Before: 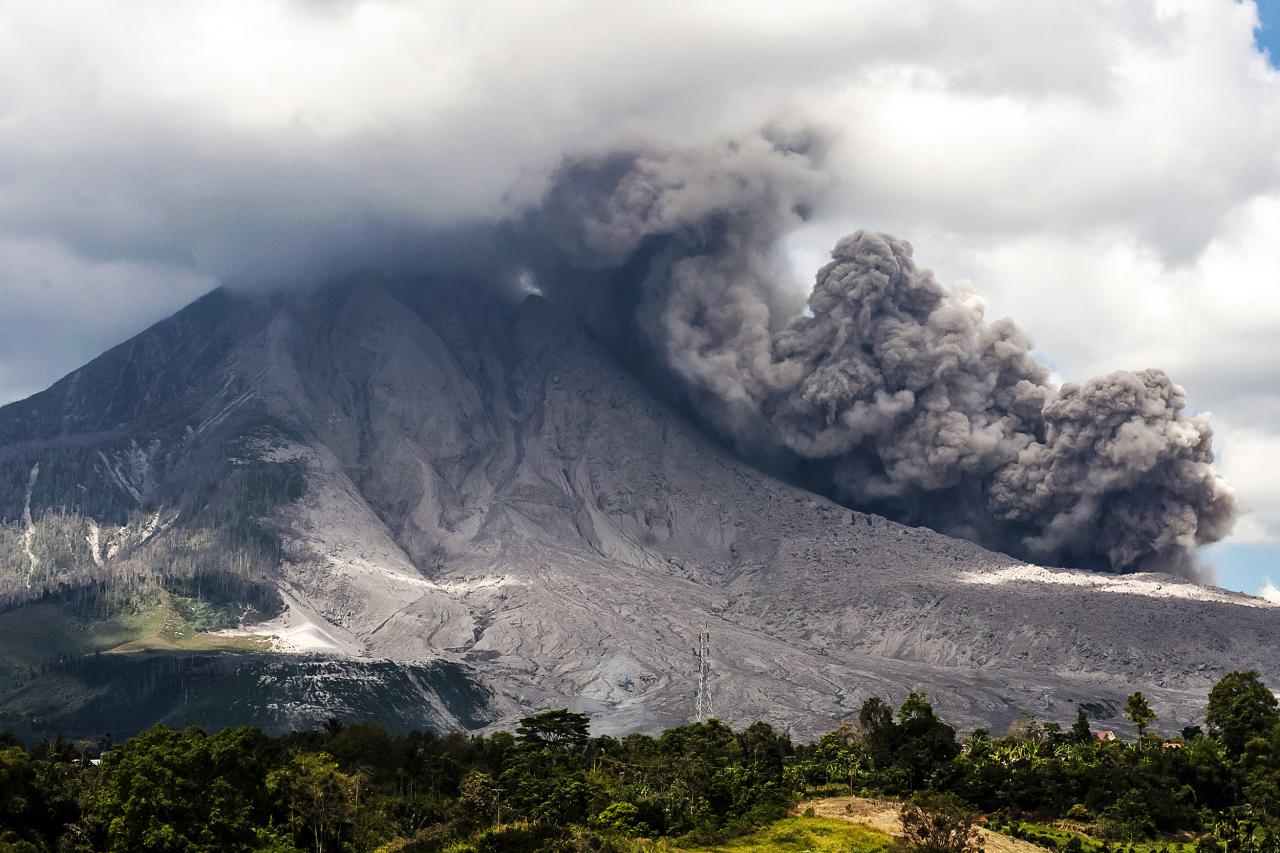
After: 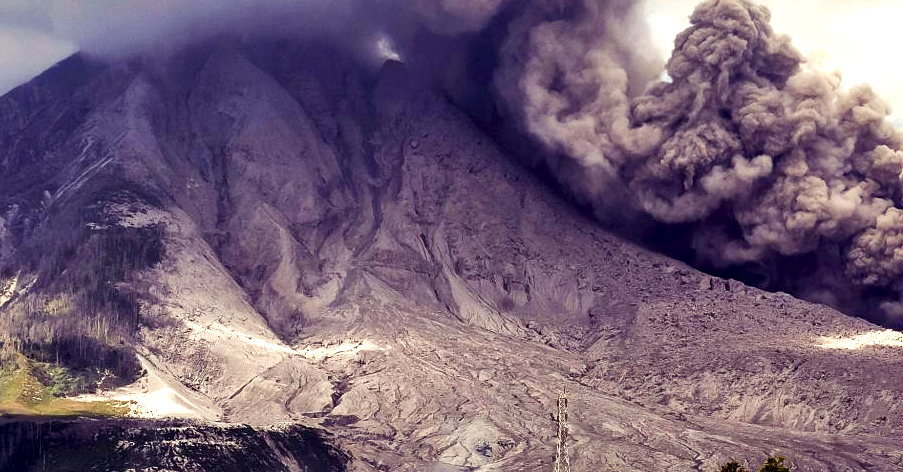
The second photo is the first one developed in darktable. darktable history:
crop: left 11.123%, top 27.61%, right 18.3%, bottom 17.034%
color balance rgb: shadows lift › luminance -21.66%, shadows lift › chroma 8.98%, shadows lift › hue 283.37°, power › chroma 1.55%, power › hue 25.59°, highlights gain › luminance 6.08%, highlights gain › chroma 2.55%, highlights gain › hue 90°, global offset › luminance -0.87%, perceptual saturation grading › global saturation 27.49%, perceptual saturation grading › highlights -28.39%, perceptual saturation grading › mid-tones 15.22%, perceptual saturation grading › shadows 33.98%, perceptual brilliance grading › highlights 10%, perceptual brilliance grading › mid-tones 5%
local contrast: mode bilateral grid, contrast 25, coarseness 60, detail 151%, midtone range 0.2
